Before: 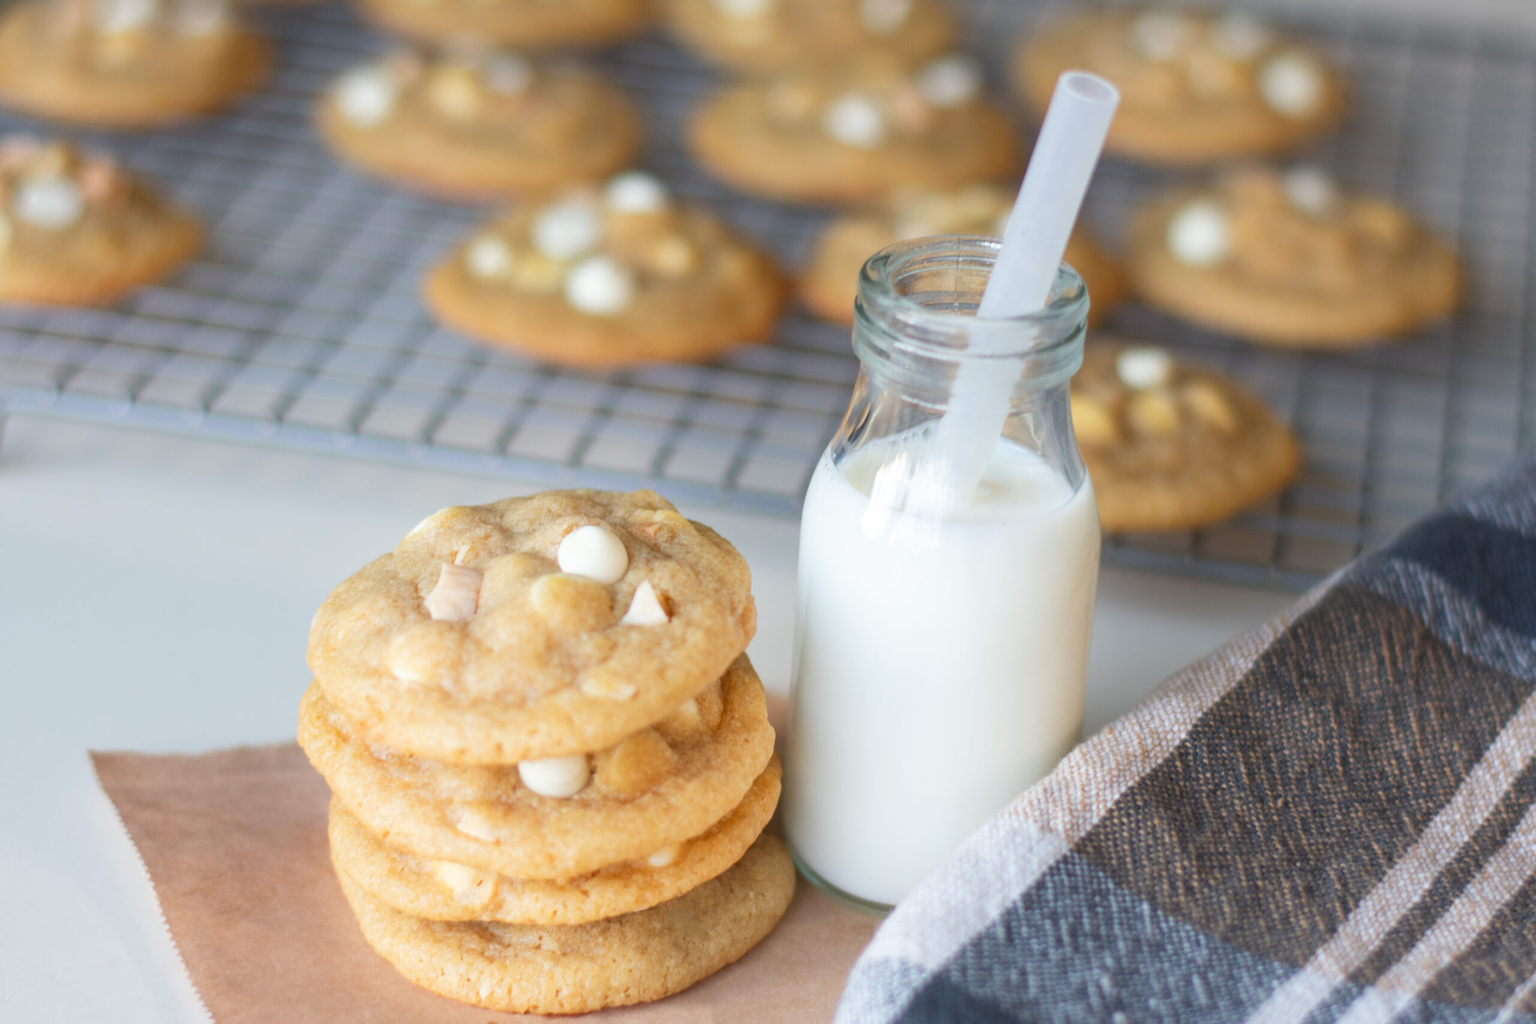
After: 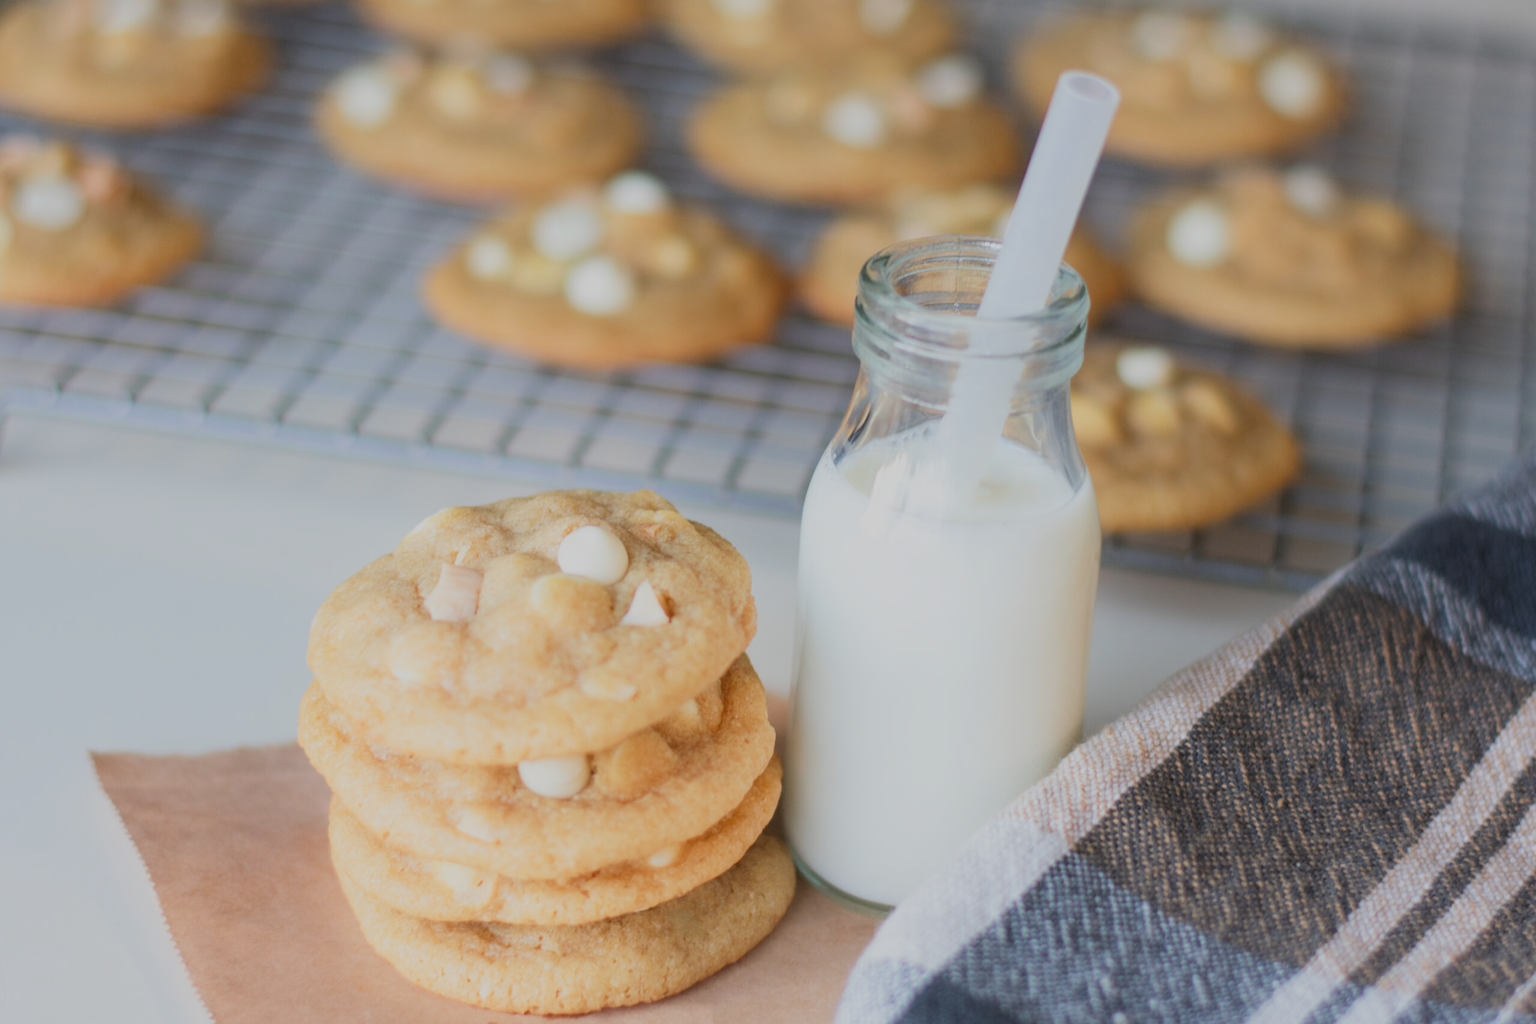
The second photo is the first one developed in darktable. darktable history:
filmic rgb: black relative exposure -7.65 EV, white relative exposure 4.56 EV, threshold 5.97 EV, hardness 3.61, color science v5 (2021), contrast in shadows safe, contrast in highlights safe, enable highlight reconstruction true
